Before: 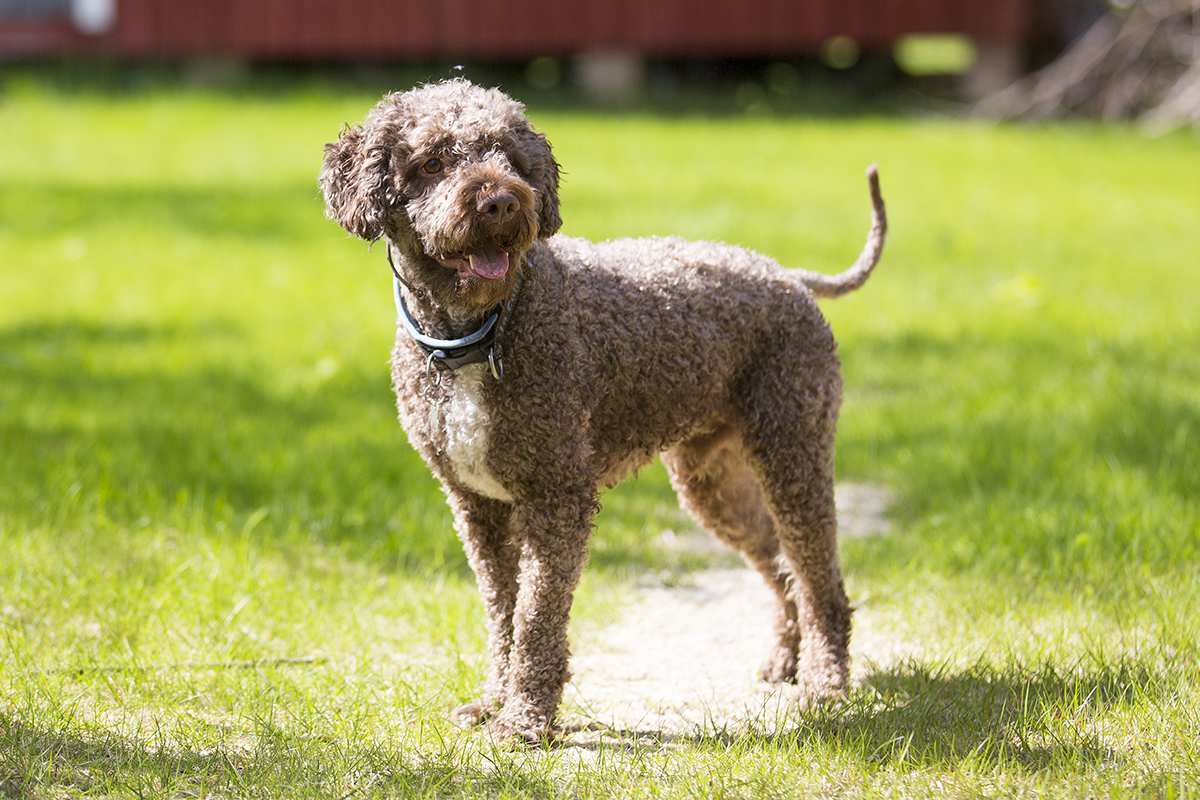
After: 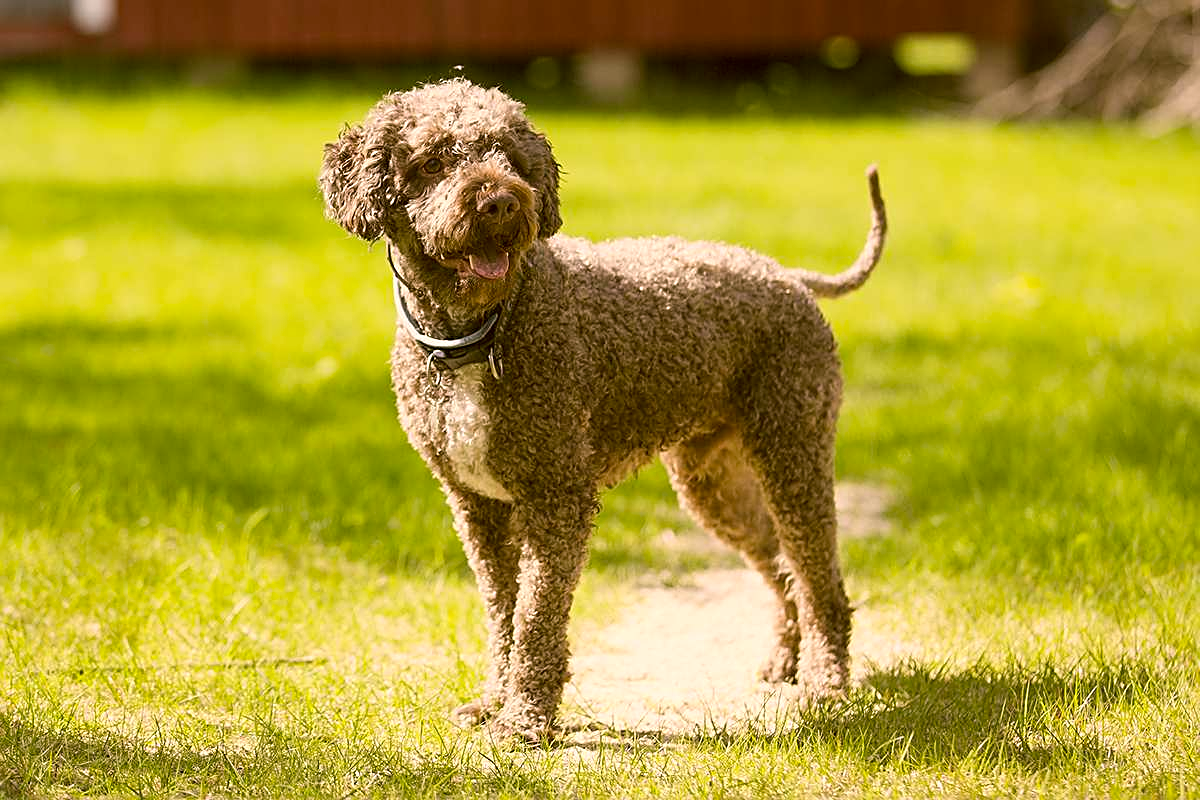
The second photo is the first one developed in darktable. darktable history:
color correction: highlights a* 8.98, highlights b* 15.09, shadows a* -0.49, shadows b* 26.52
sharpen: on, module defaults
